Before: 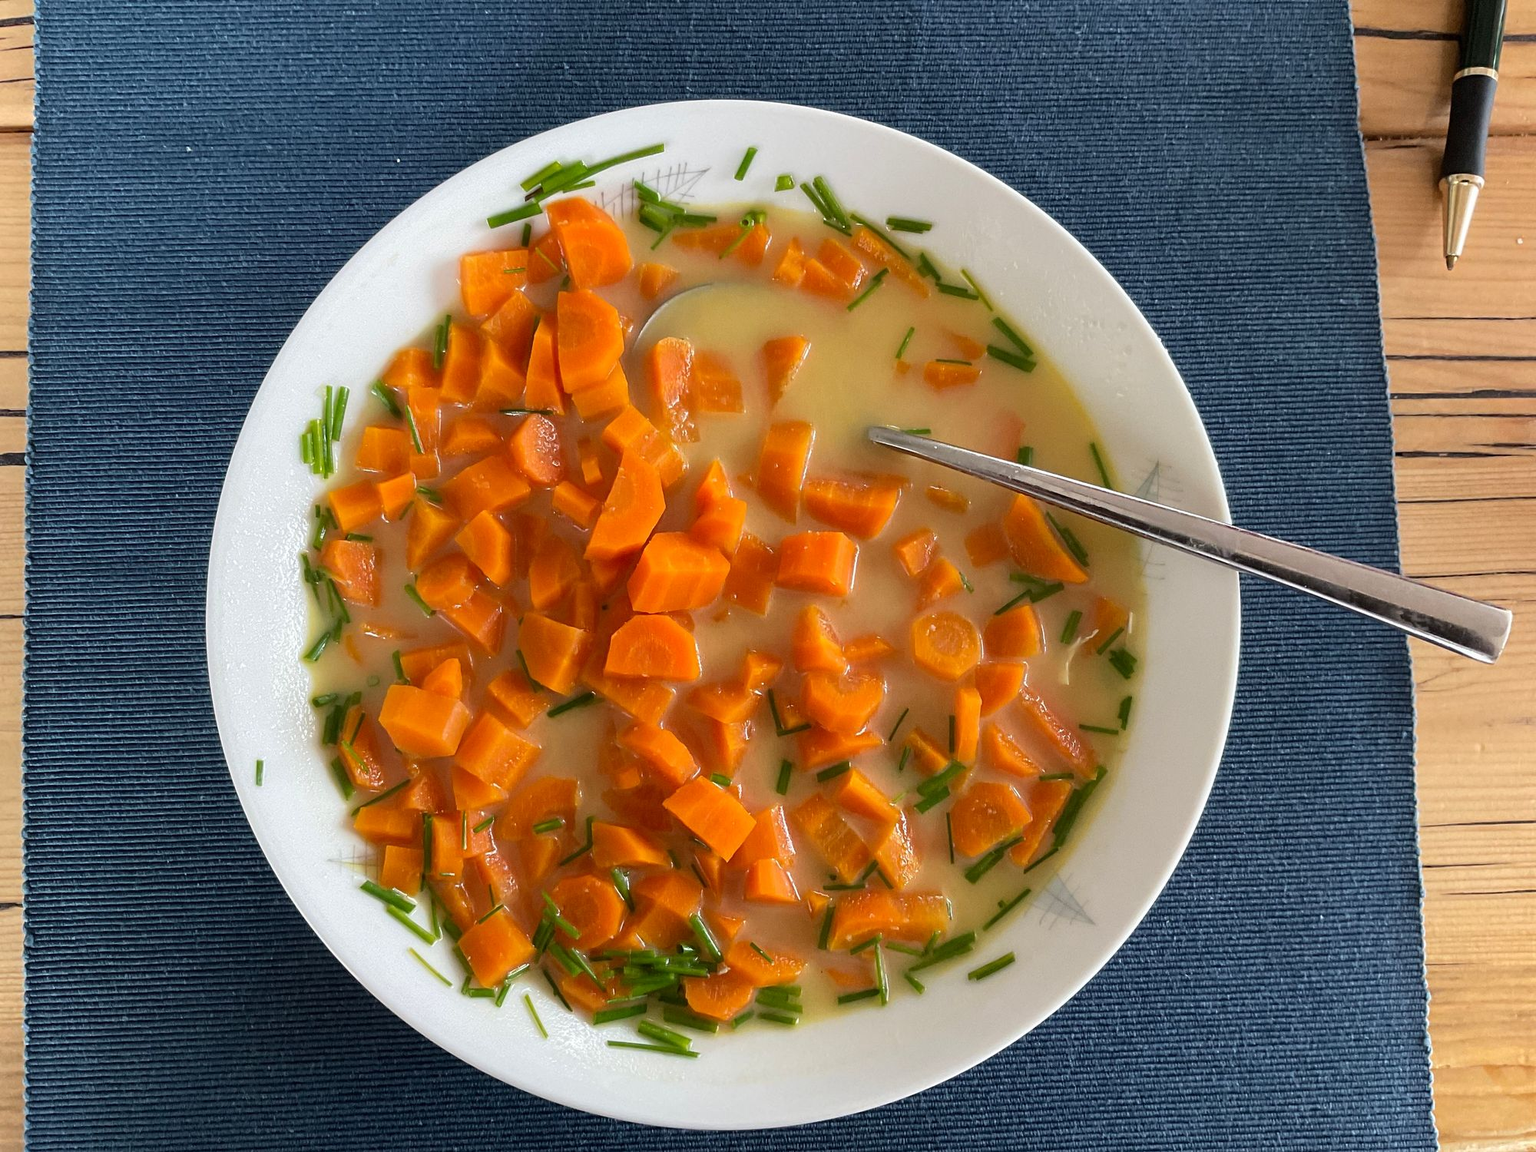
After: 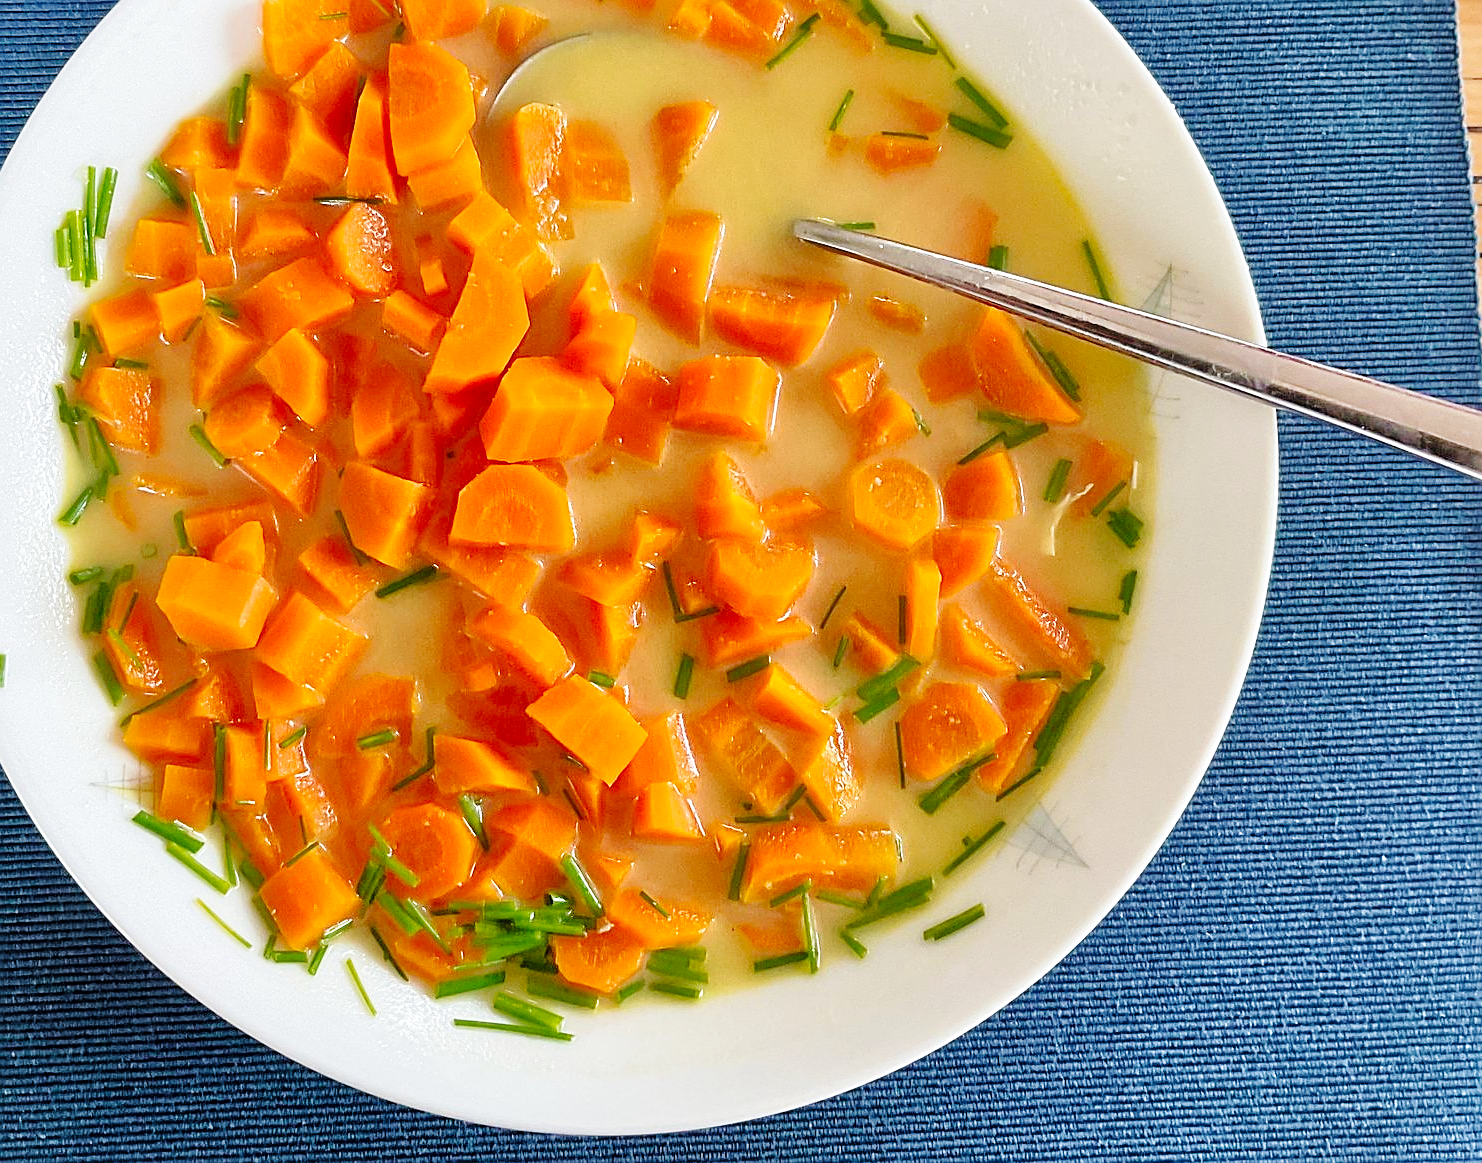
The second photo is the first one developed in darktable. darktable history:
exposure: compensate highlight preservation false
tone equalizer: -7 EV 0.165 EV, -6 EV 0.625 EV, -5 EV 1.17 EV, -4 EV 1.34 EV, -3 EV 1.18 EV, -2 EV 0.6 EV, -1 EV 0.164 EV
crop: left 16.879%, top 22.427%, right 8.981%
velvia: on, module defaults
sharpen: on, module defaults
shadows and highlights: shadows 24.84, highlights -25.89
base curve: curves: ch0 [(0, 0) (0.036, 0.025) (0.121, 0.166) (0.206, 0.329) (0.605, 0.79) (1, 1)], preserve colors none
